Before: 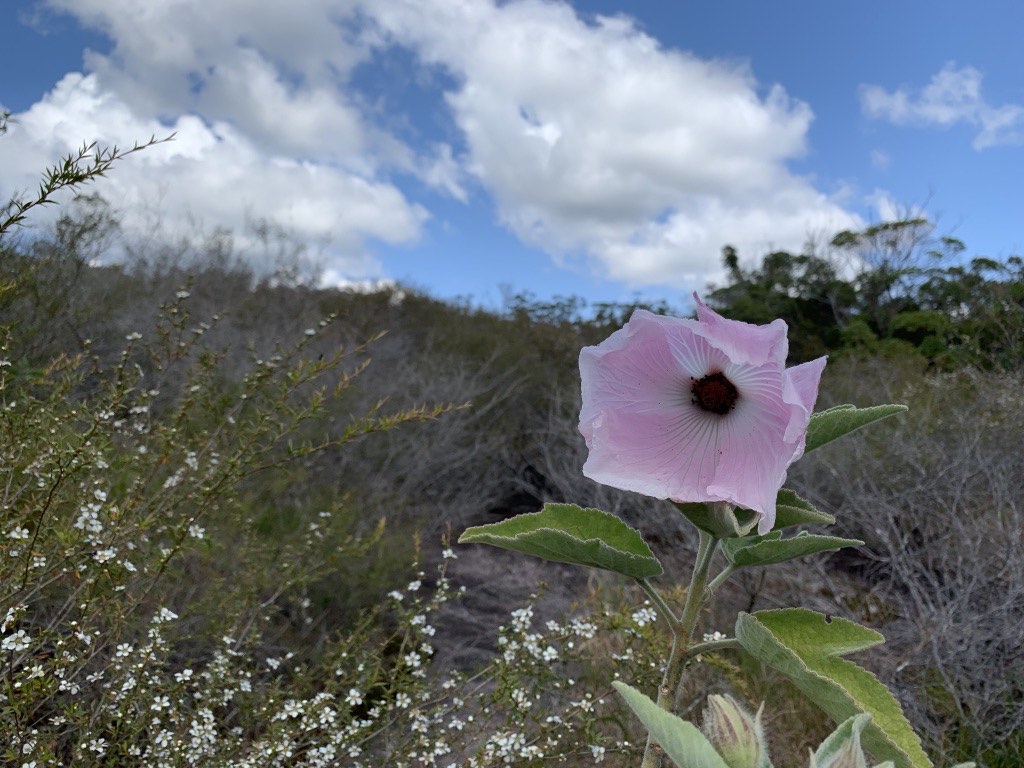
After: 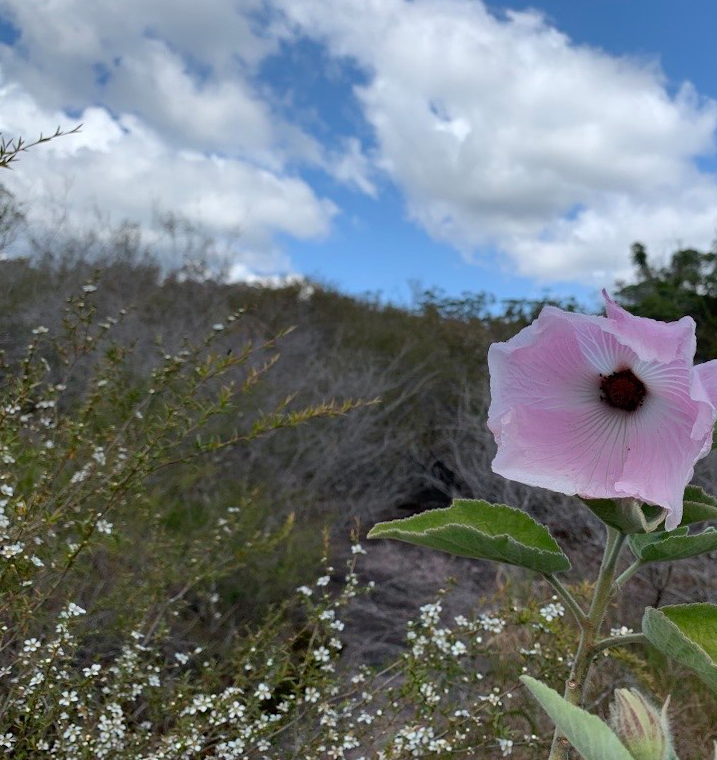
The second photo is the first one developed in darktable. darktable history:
crop and rotate: left 9.061%, right 20.142%
white balance: red 1, blue 1
rotate and perspective: rotation 0.174°, lens shift (vertical) 0.013, lens shift (horizontal) 0.019, shear 0.001, automatic cropping original format, crop left 0.007, crop right 0.991, crop top 0.016, crop bottom 0.997
